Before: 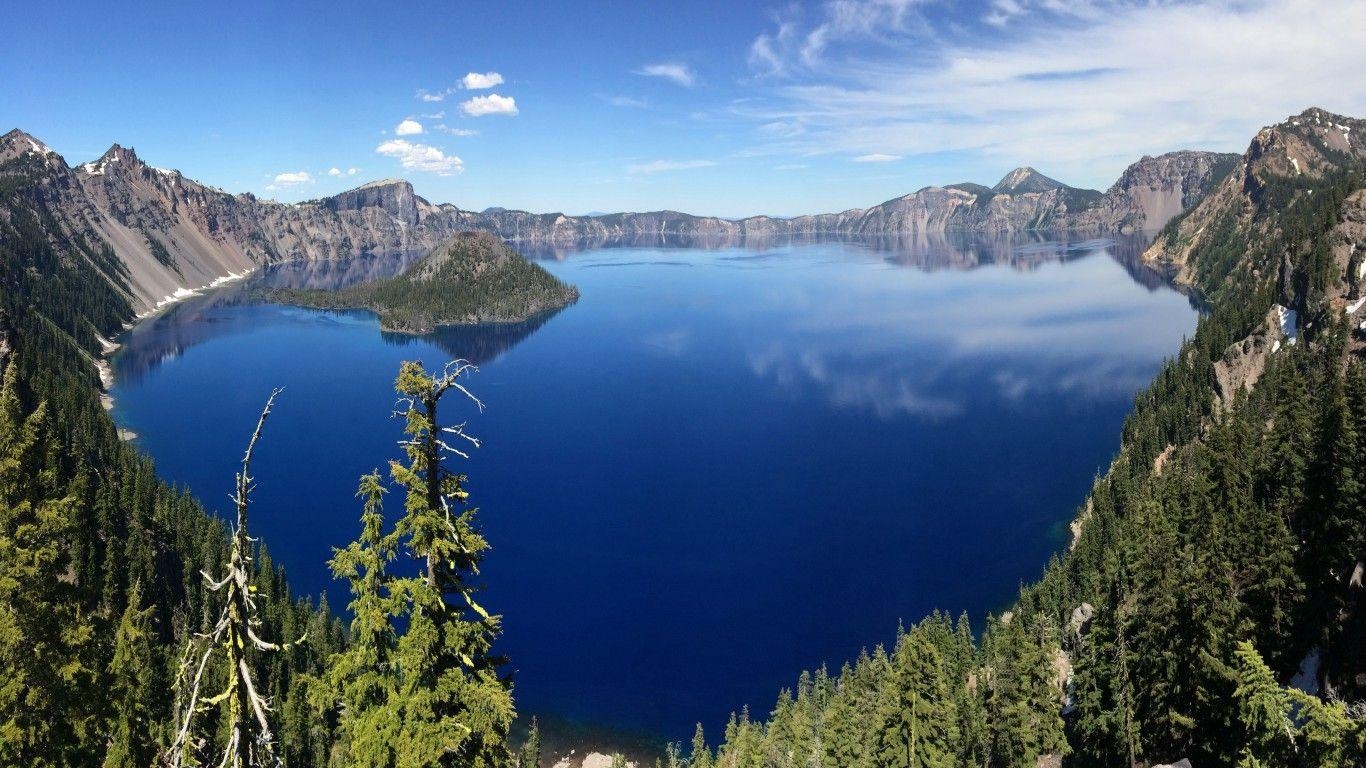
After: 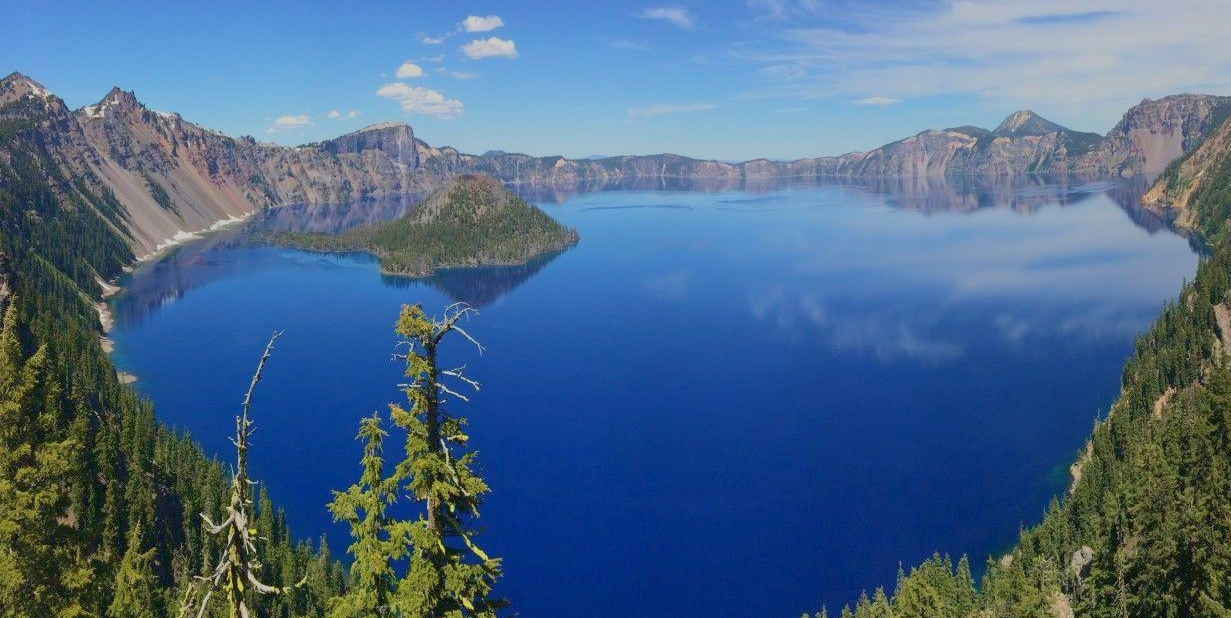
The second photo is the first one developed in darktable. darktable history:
color balance rgb: perceptual saturation grading › global saturation 0.211%, contrast -29.441%
velvia: on, module defaults
crop: top 7.523%, right 9.822%, bottom 11.929%
